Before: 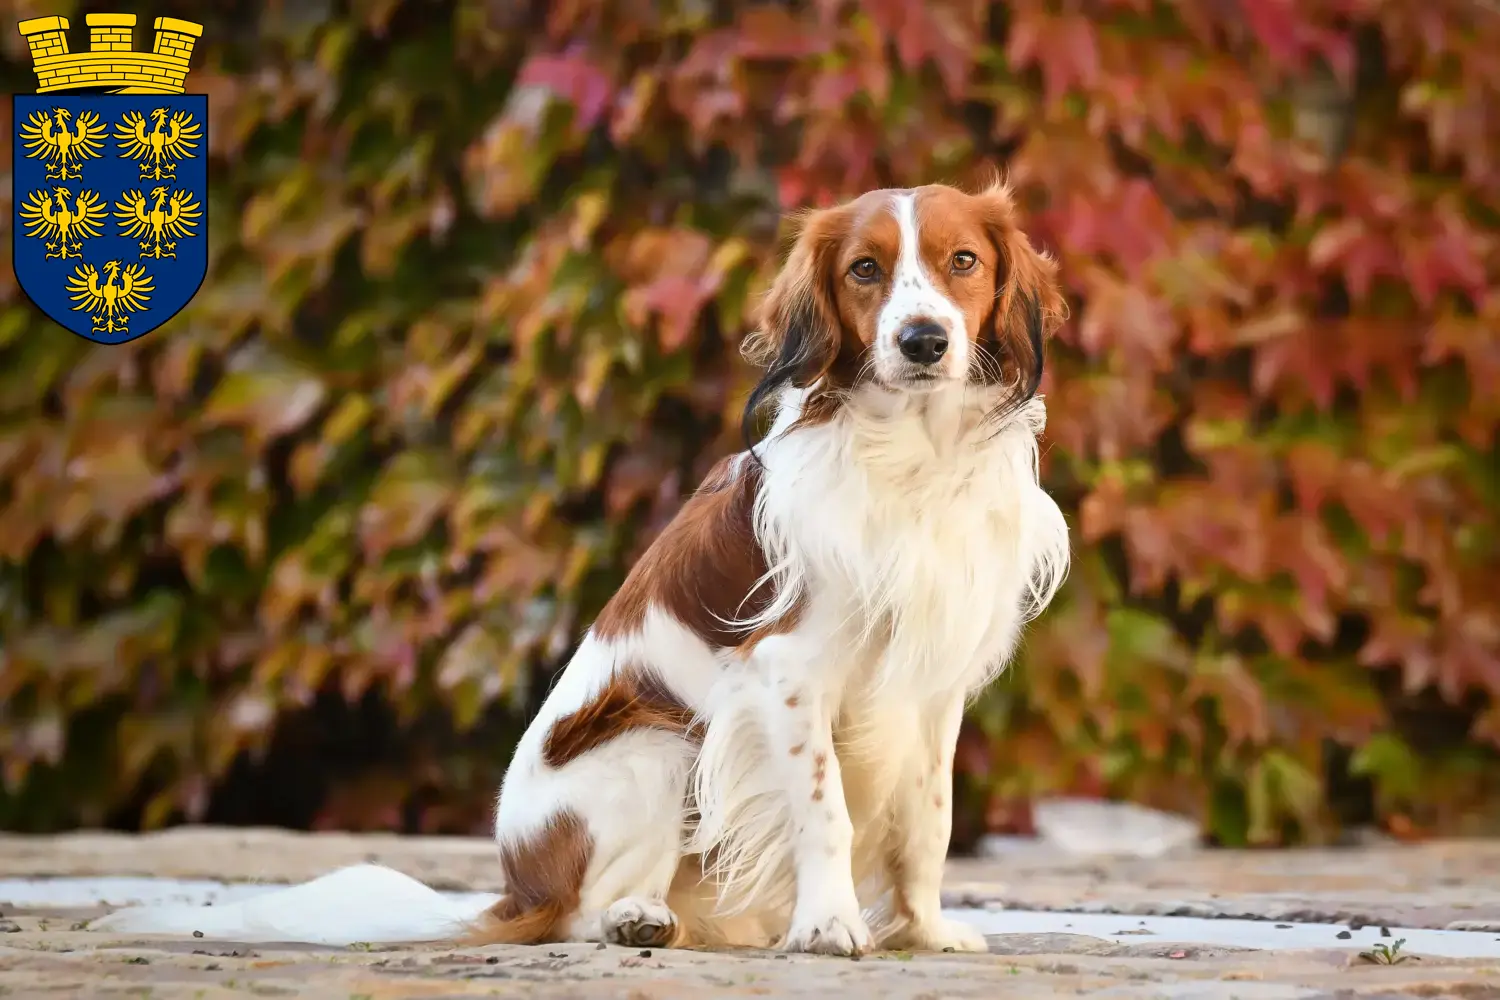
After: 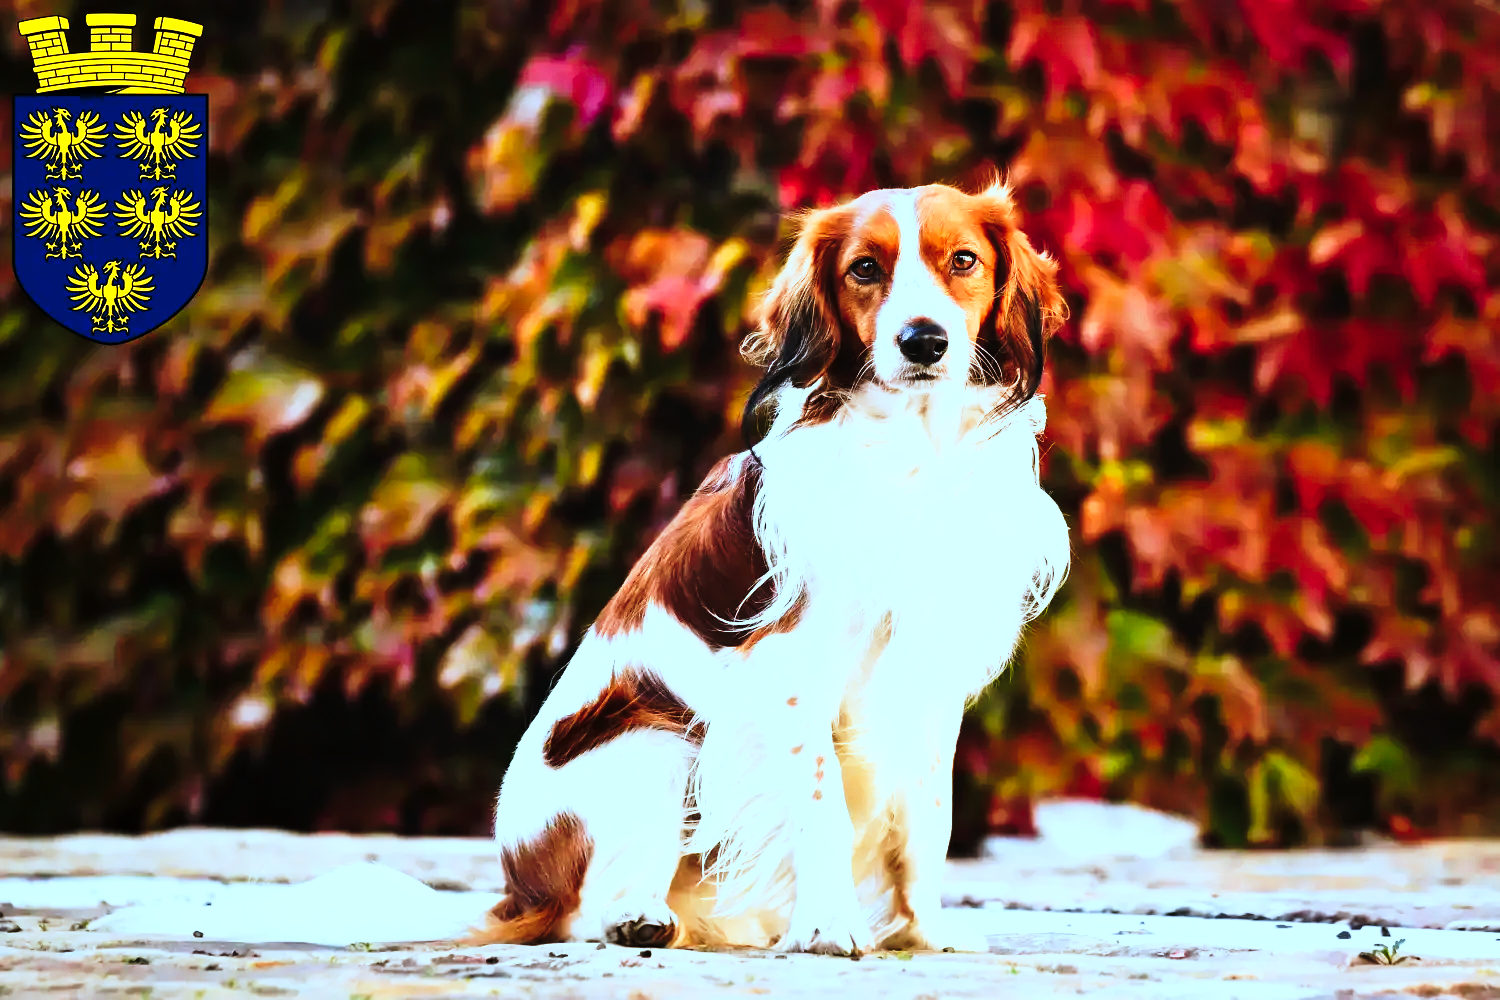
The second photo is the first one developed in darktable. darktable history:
color correction: highlights a* -9.35, highlights b* -23.15
tone curve: curves: ch0 [(0, 0) (0.003, 0.003) (0.011, 0.006) (0.025, 0.012) (0.044, 0.02) (0.069, 0.023) (0.1, 0.029) (0.136, 0.037) (0.177, 0.058) (0.224, 0.084) (0.277, 0.137) (0.335, 0.209) (0.399, 0.336) (0.468, 0.478) (0.543, 0.63) (0.623, 0.789) (0.709, 0.903) (0.801, 0.967) (0.898, 0.987) (1, 1)], preserve colors none
